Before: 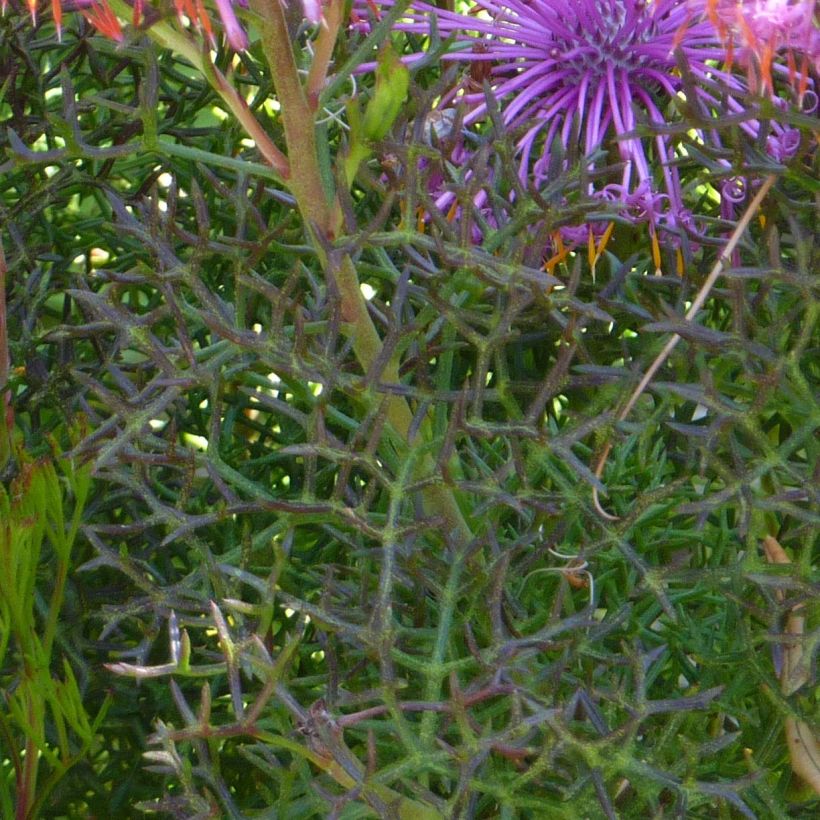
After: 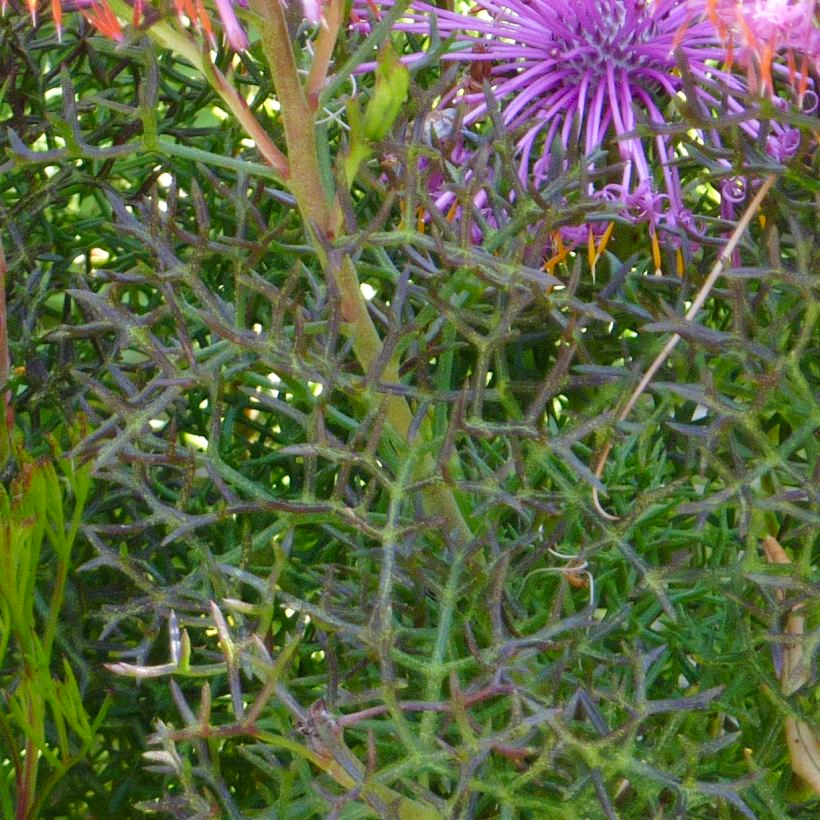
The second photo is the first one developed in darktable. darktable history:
tone curve: curves: ch0 [(0, 0) (0.003, 0.019) (0.011, 0.022) (0.025, 0.025) (0.044, 0.04) (0.069, 0.069) (0.1, 0.108) (0.136, 0.152) (0.177, 0.199) (0.224, 0.26) (0.277, 0.321) (0.335, 0.392) (0.399, 0.472) (0.468, 0.547) (0.543, 0.624) (0.623, 0.713) (0.709, 0.786) (0.801, 0.865) (0.898, 0.939) (1, 1)], preserve colors none
